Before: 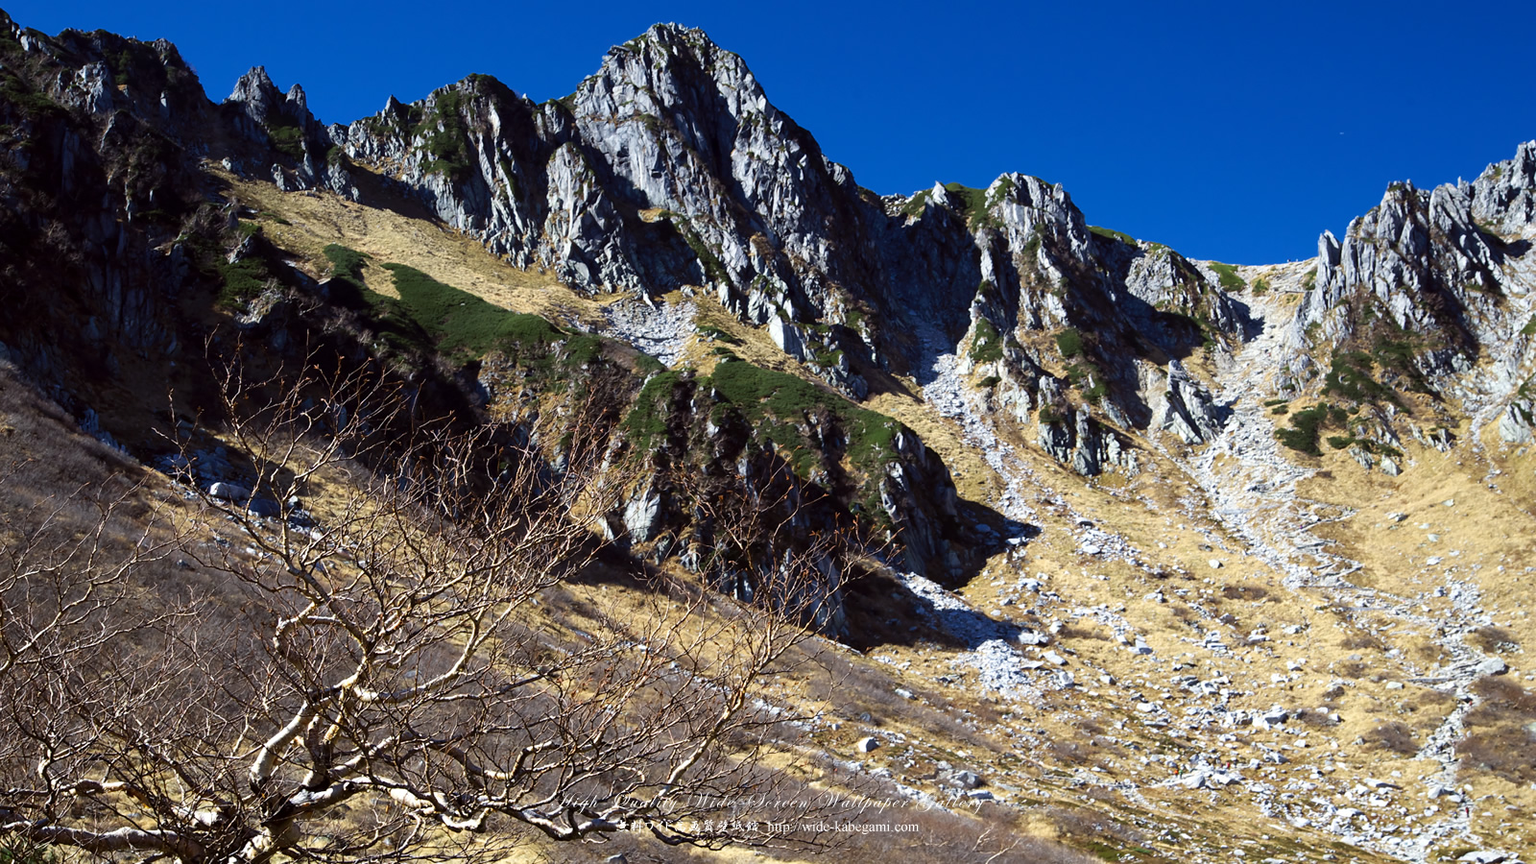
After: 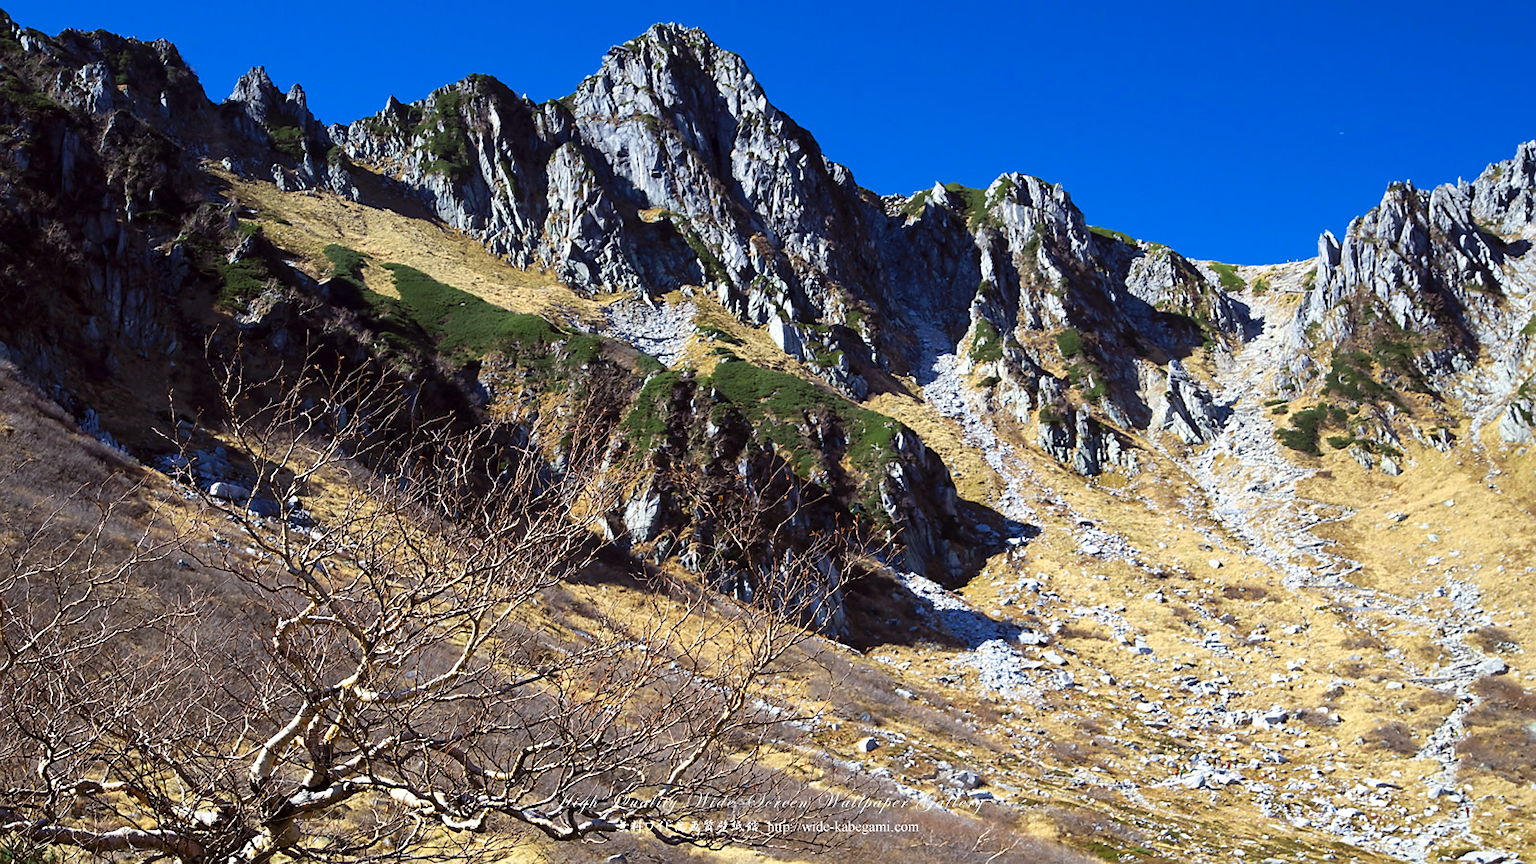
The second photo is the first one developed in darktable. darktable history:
sharpen: radius 1.603, amount 0.366, threshold 1.615
contrast brightness saturation: brightness 0.093, saturation 0.194
local contrast: mode bilateral grid, contrast 9, coarseness 25, detail 115%, midtone range 0.2
